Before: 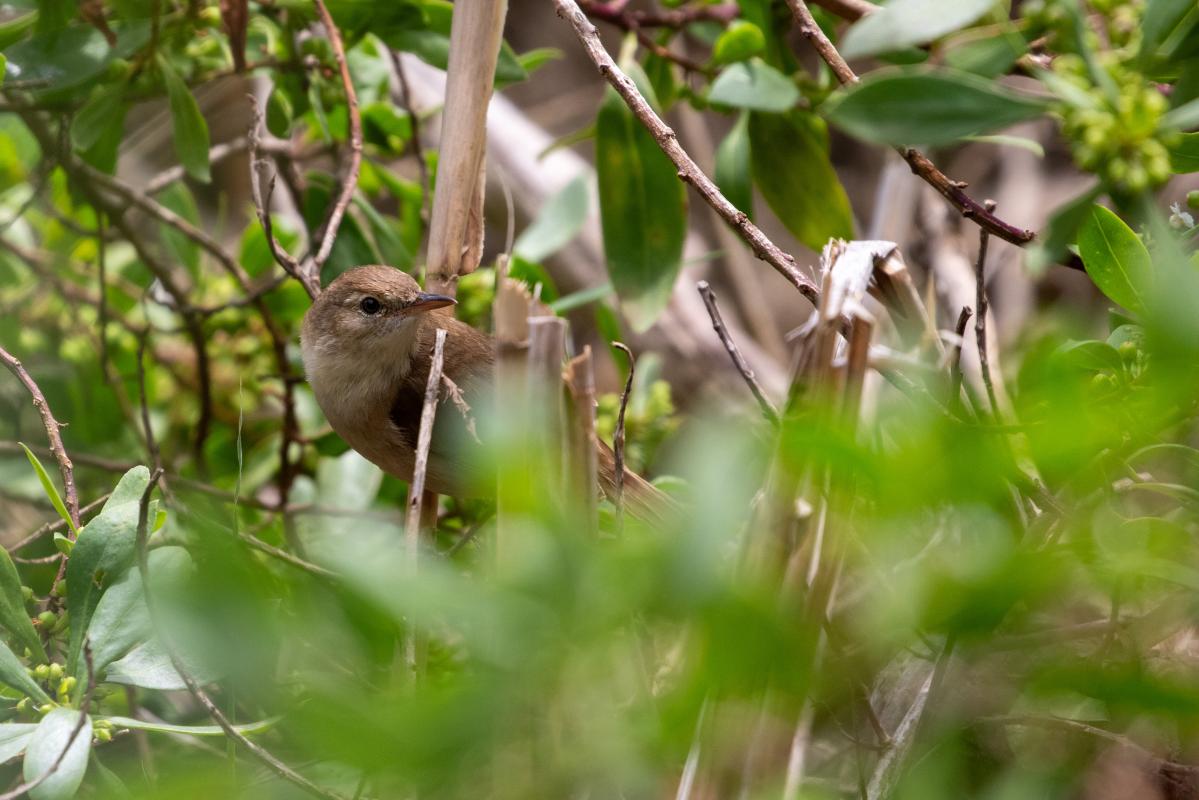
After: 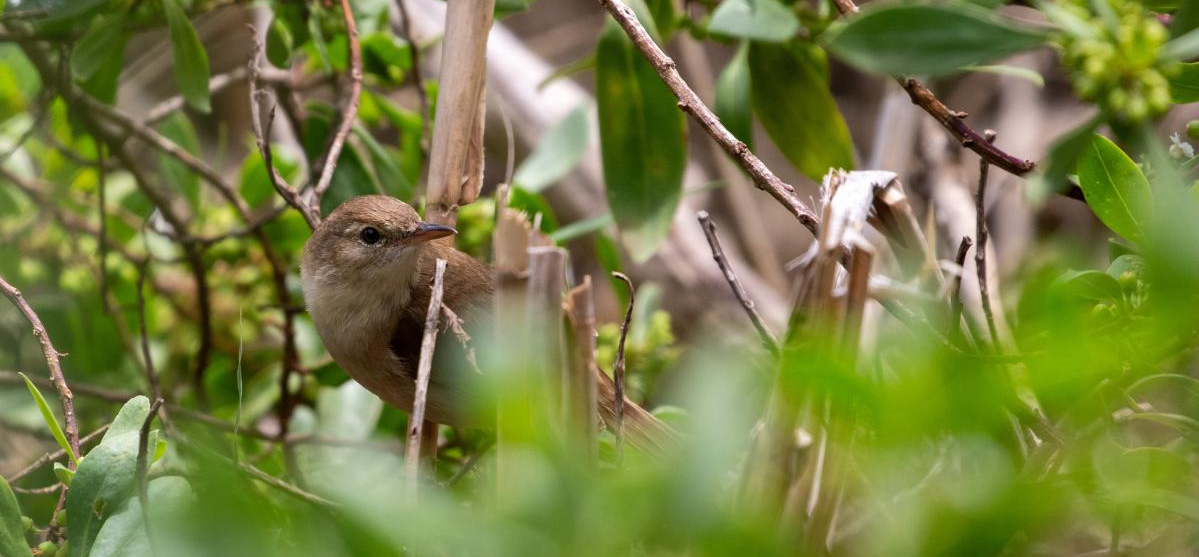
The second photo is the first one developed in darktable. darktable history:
crop and rotate: top 8.754%, bottom 21.518%
tone equalizer: edges refinement/feathering 500, mask exposure compensation -1.57 EV, preserve details no
